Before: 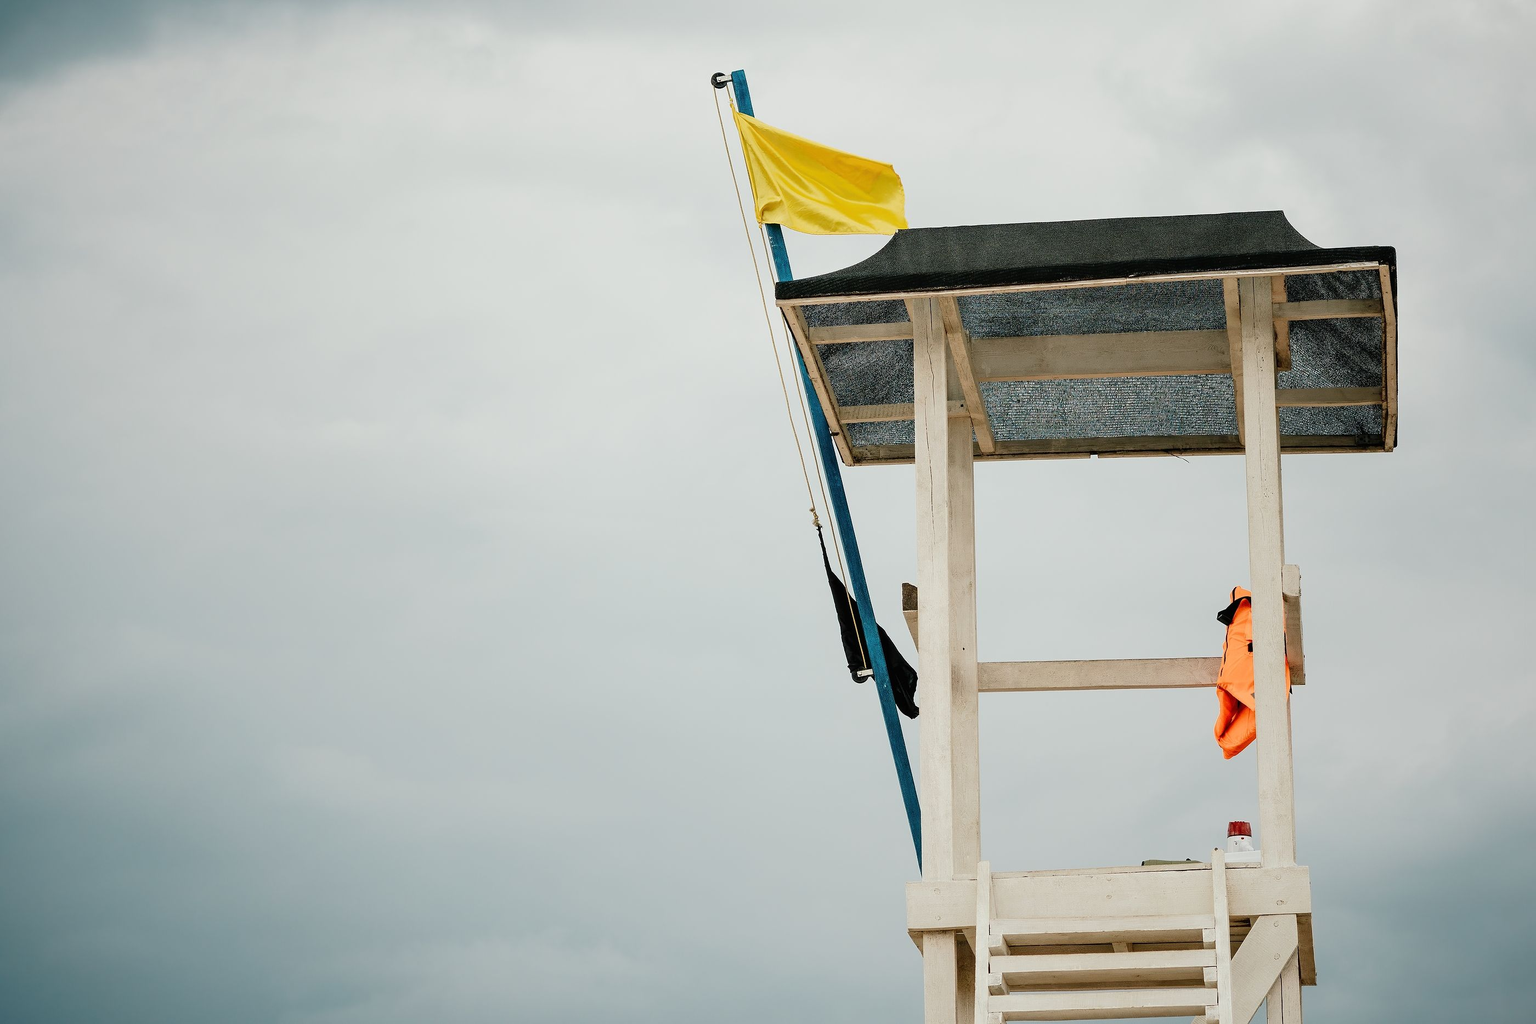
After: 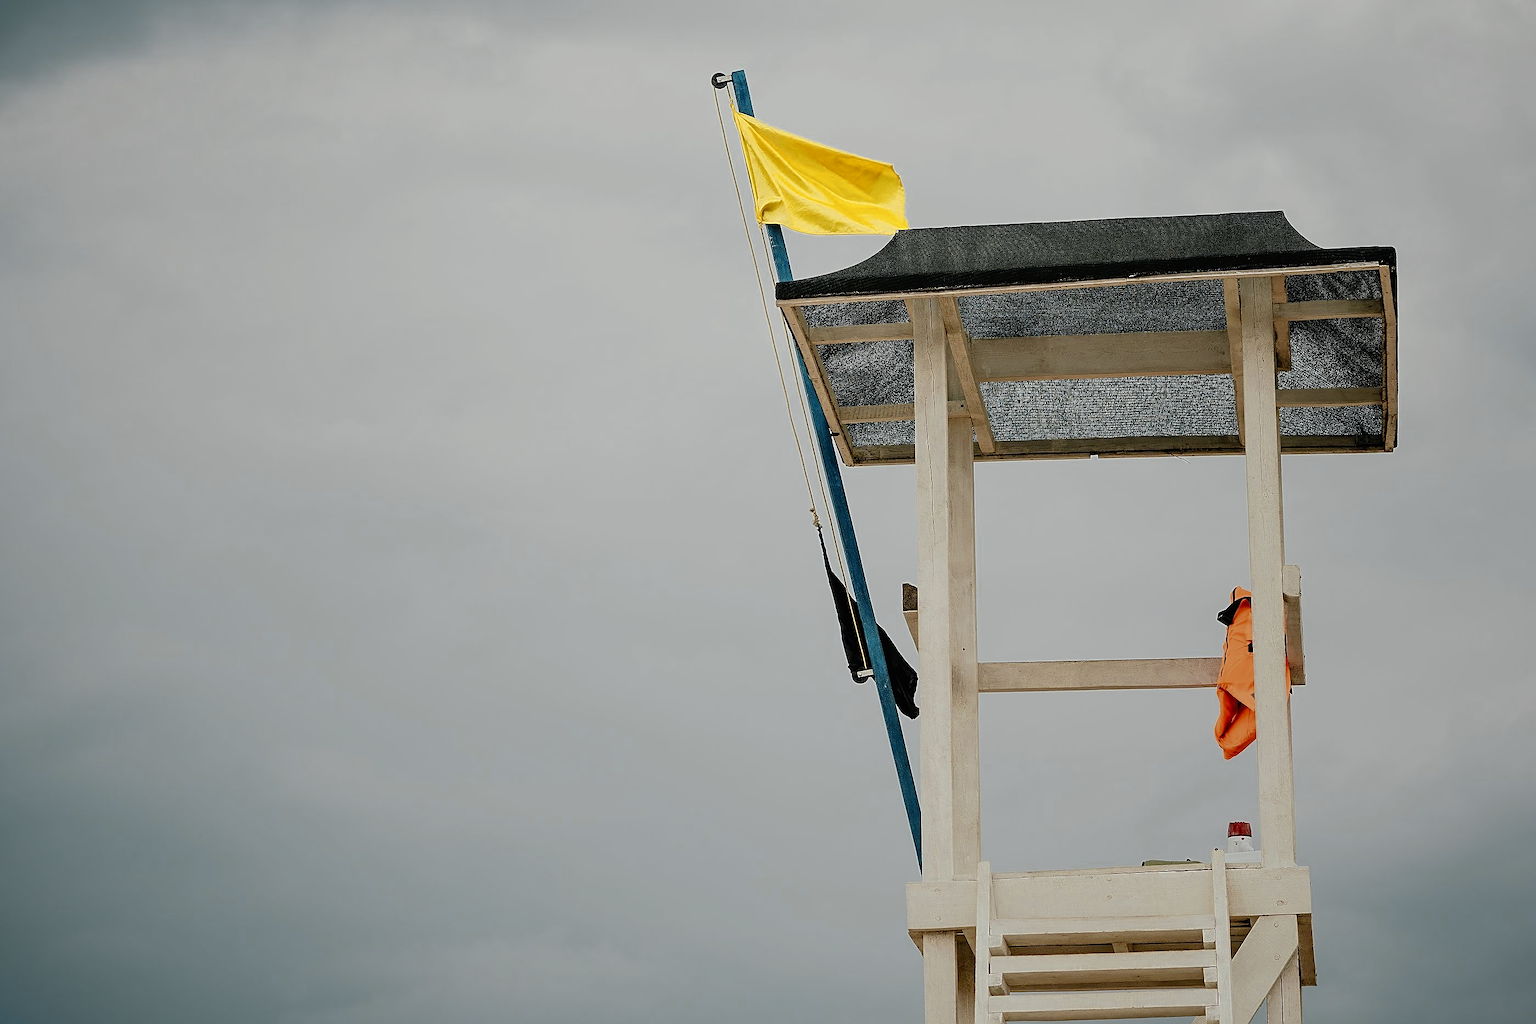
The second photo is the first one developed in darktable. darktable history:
sharpen: on, module defaults
exposure: exposure -0.557 EV, compensate highlight preservation false
color zones: curves: ch0 [(0, 0.485) (0.178, 0.476) (0.261, 0.623) (0.411, 0.403) (0.708, 0.603) (0.934, 0.412)]; ch1 [(0.003, 0.485) (0.149, 0.496) (0.229, 0.584) (0.326, 0.551) (0.484, 0.262) (0.757, 0.643)]
